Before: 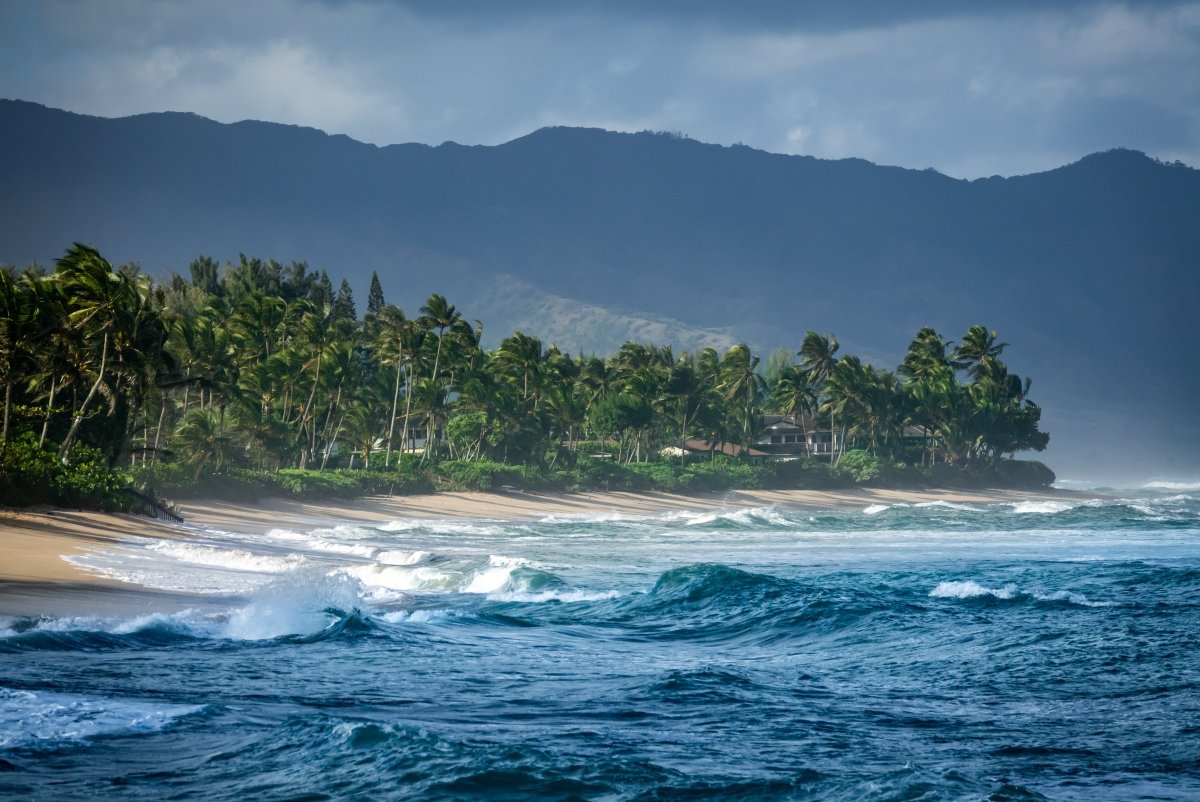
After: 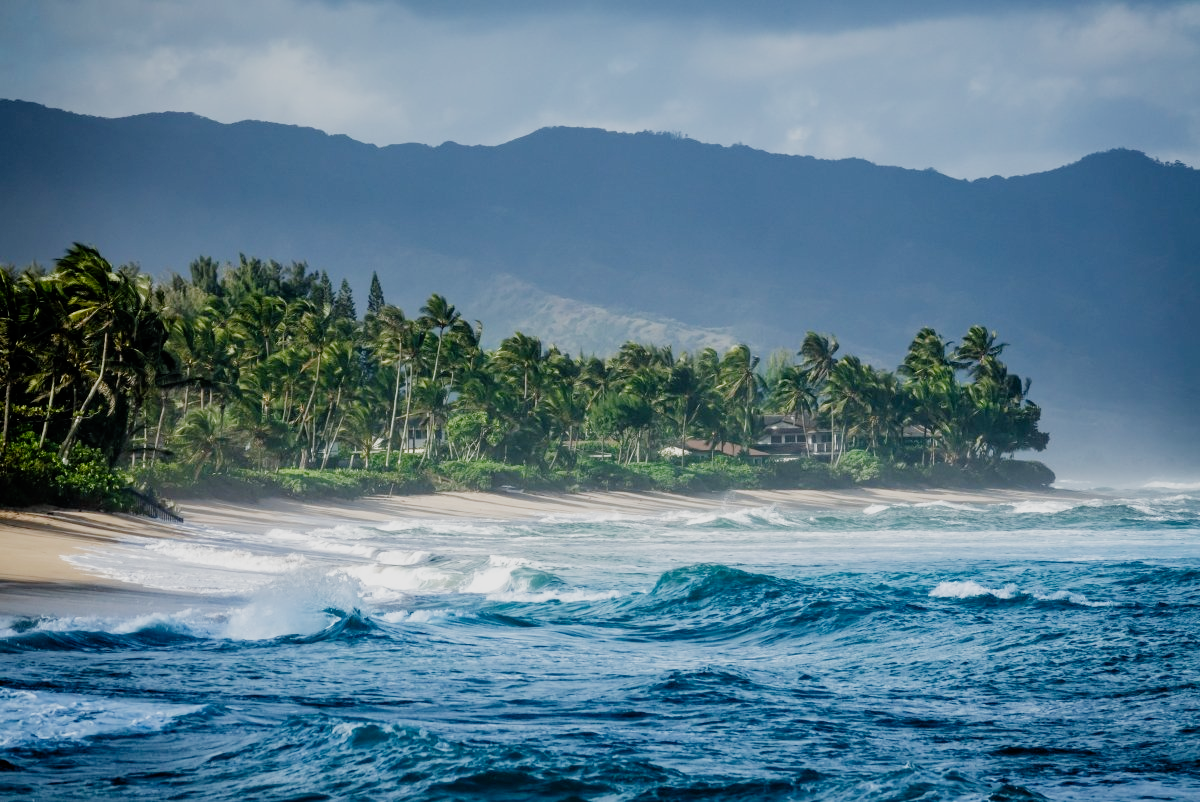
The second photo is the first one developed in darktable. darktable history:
exposure: black level correction 0.001, exposure 0.499 EV, compensate highlight preservation false
filmic rgb: black relative exposure -7.65 EV, white relative exposure 4.56 EV, hardness 3.61, preserve chrominance no, color science v5 (2021)
